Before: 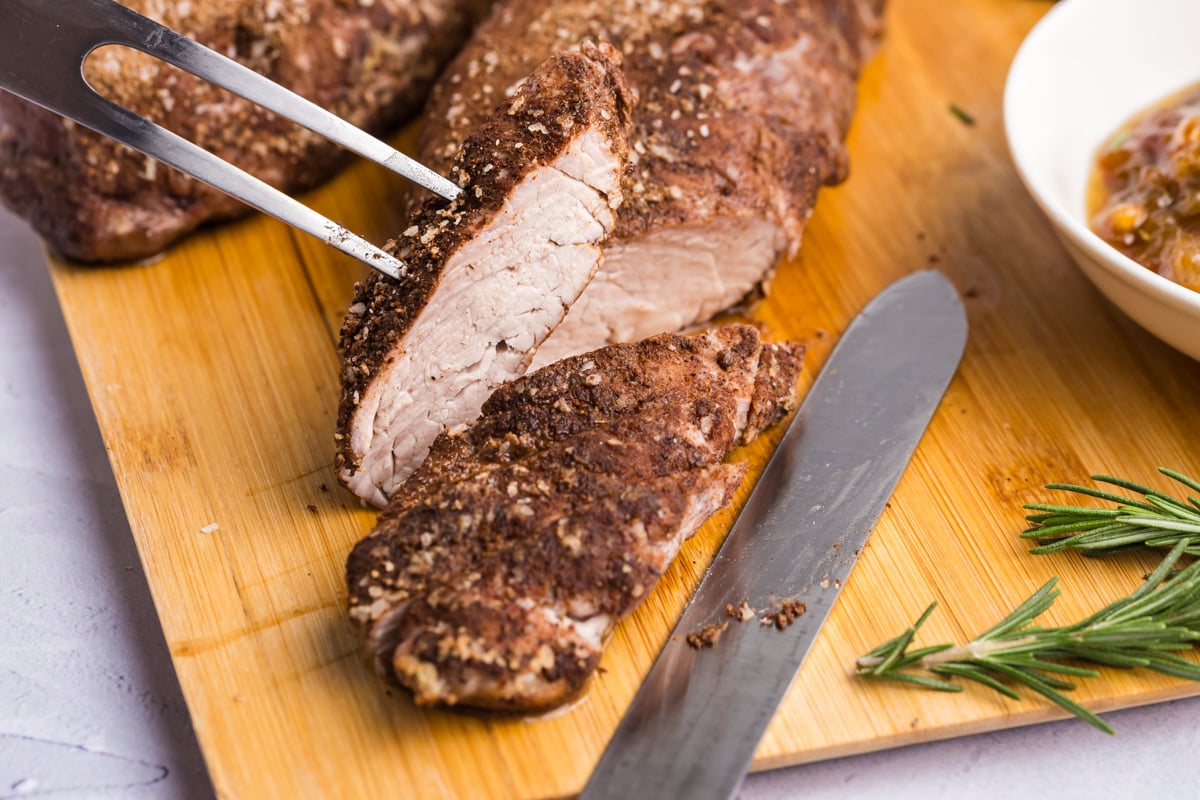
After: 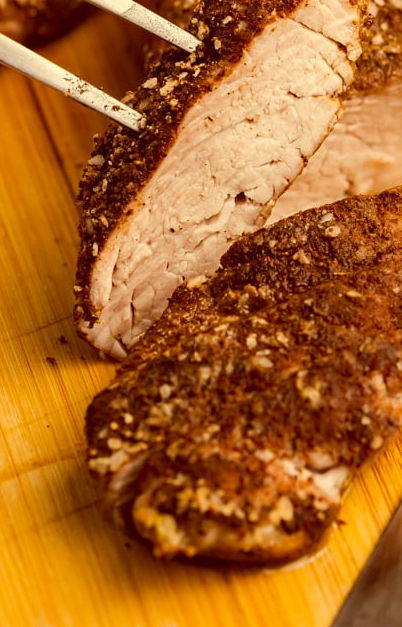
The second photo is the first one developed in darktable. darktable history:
crop and rotate: left 21.77%, top 18.528%, right 44.676%, bottom 2.997%
exposure: black level correction 0.001, exposure -0.125 EV, compensate exposure bias true, compensate highlight preservation false
haze removal: compatibility mode true, adaptive false
color correction: highlights a* 1.12, highlights b* 24.26, shadows a* 15.58, shadows b* 24.26
